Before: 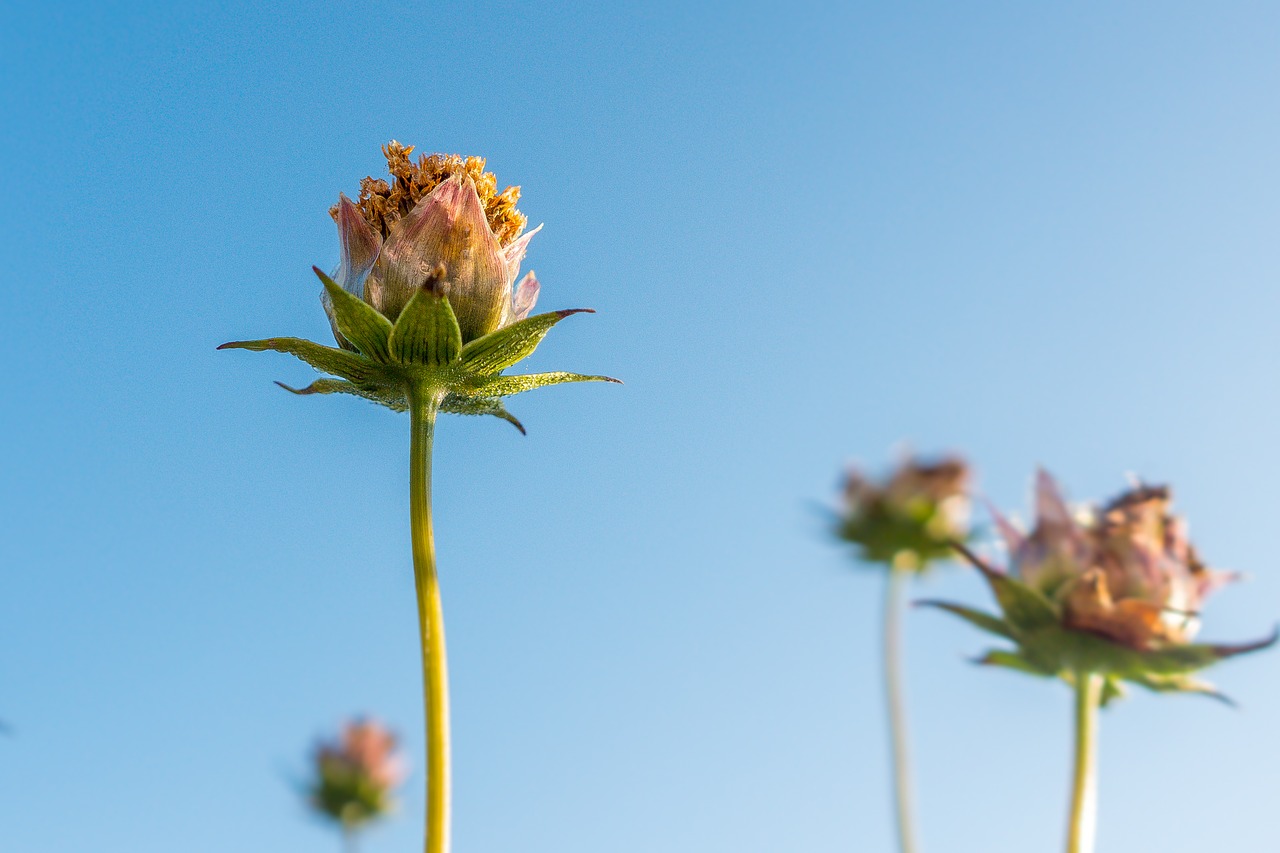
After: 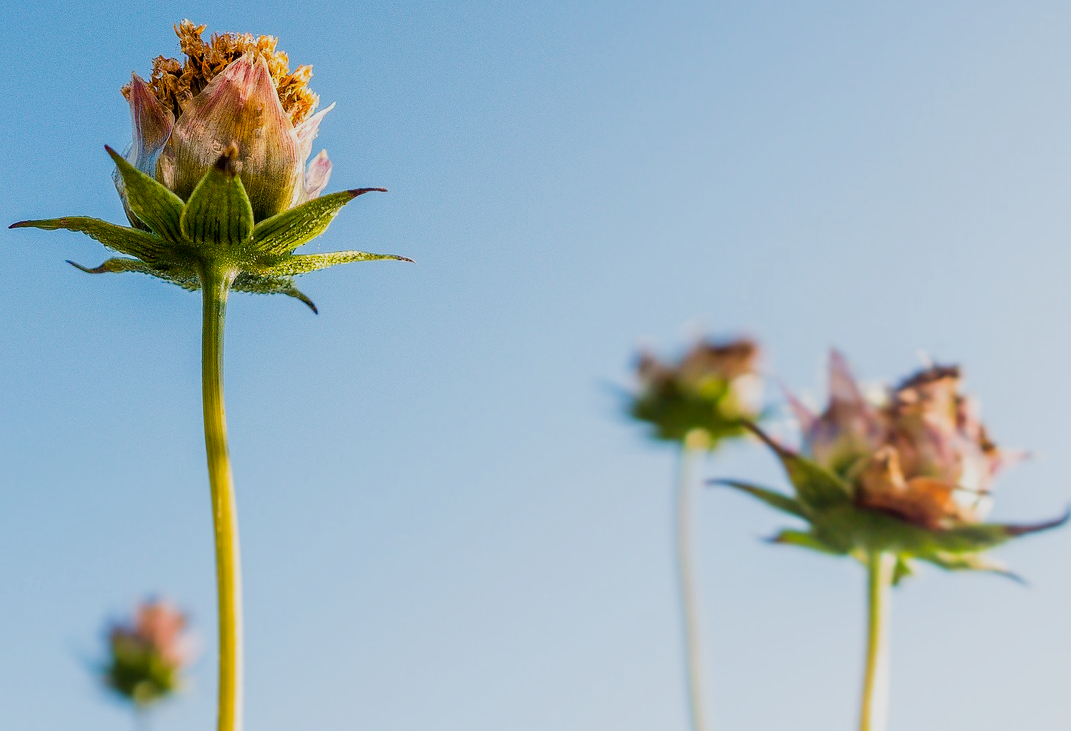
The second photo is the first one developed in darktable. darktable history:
sigmoid: on, module defaults
crop: left 16.315%, top 14.246%
